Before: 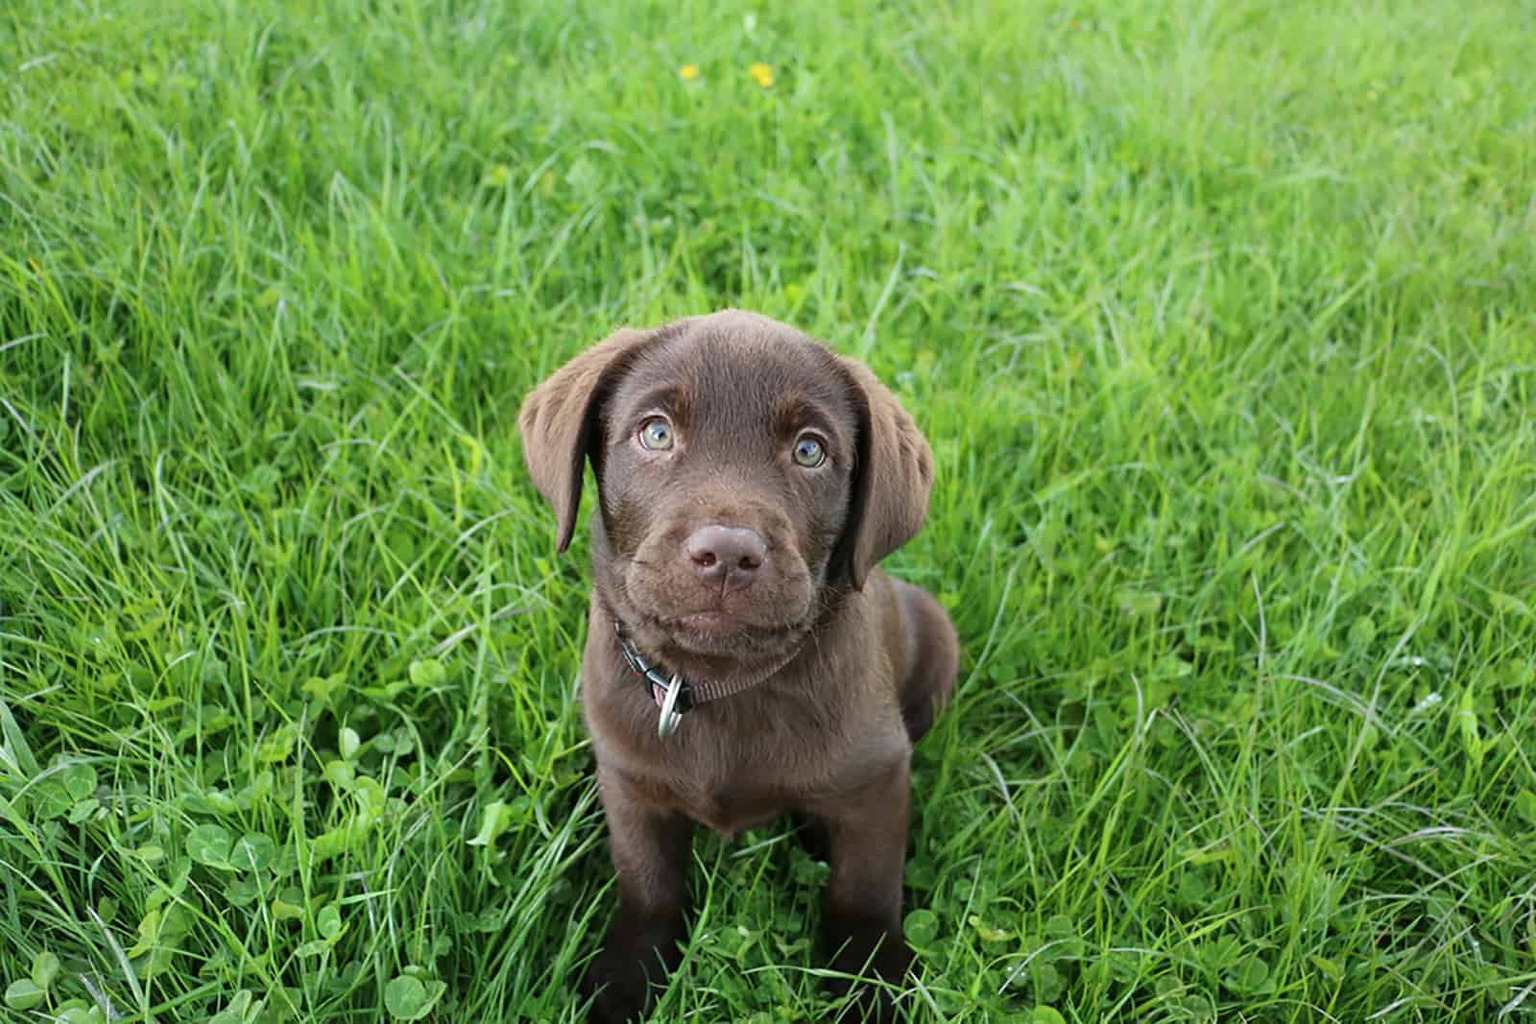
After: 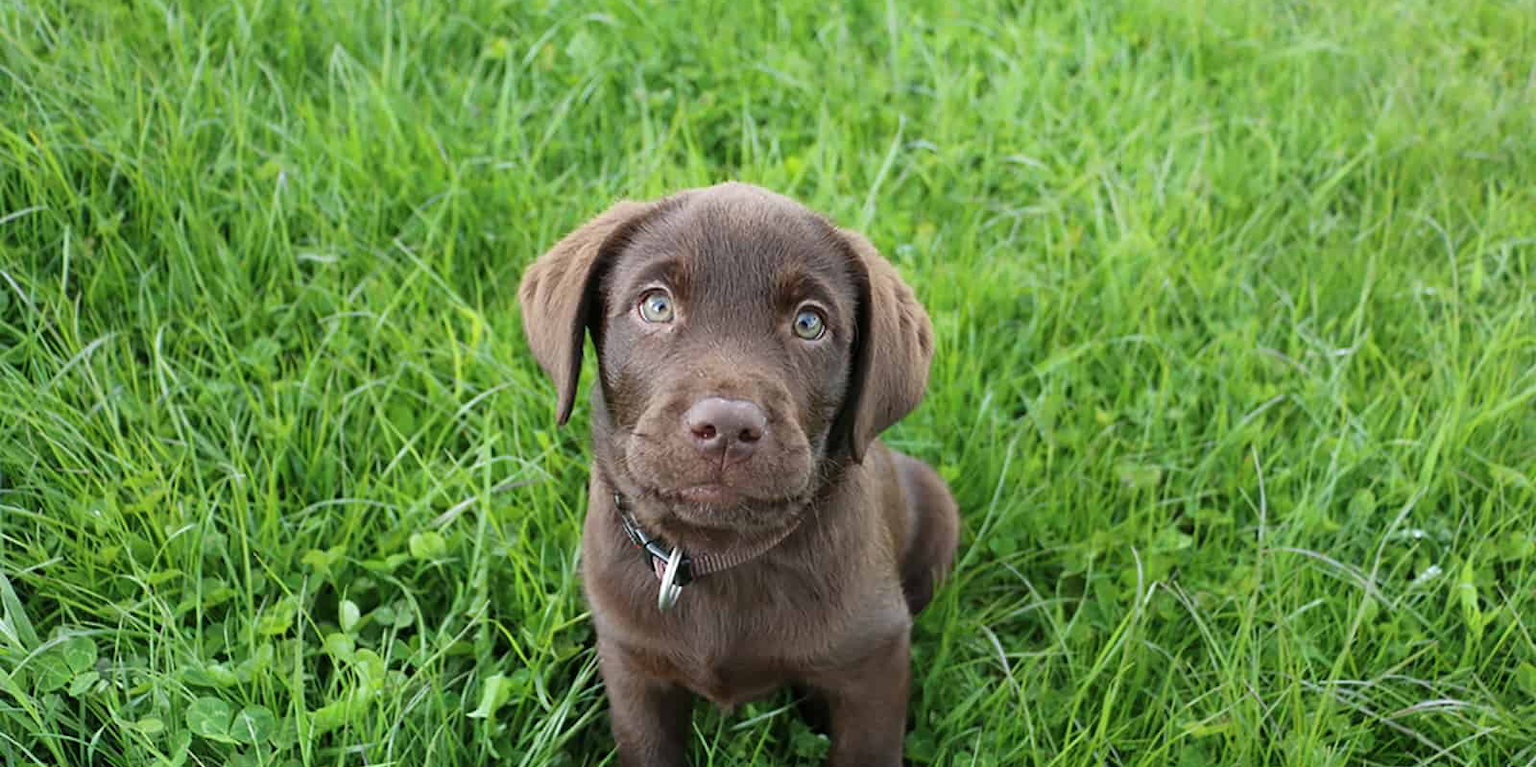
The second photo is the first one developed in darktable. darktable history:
crop and rotate: top 12.524%, bottom 12.542%
